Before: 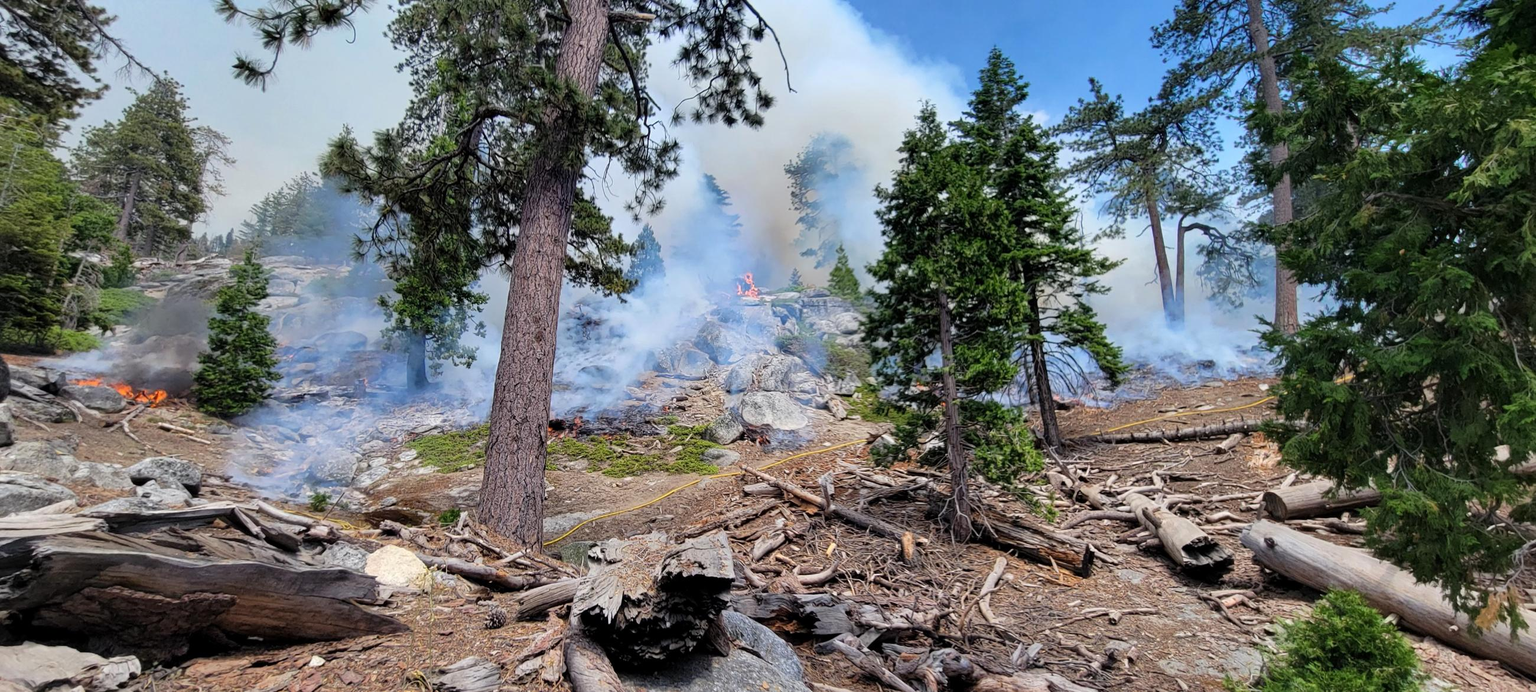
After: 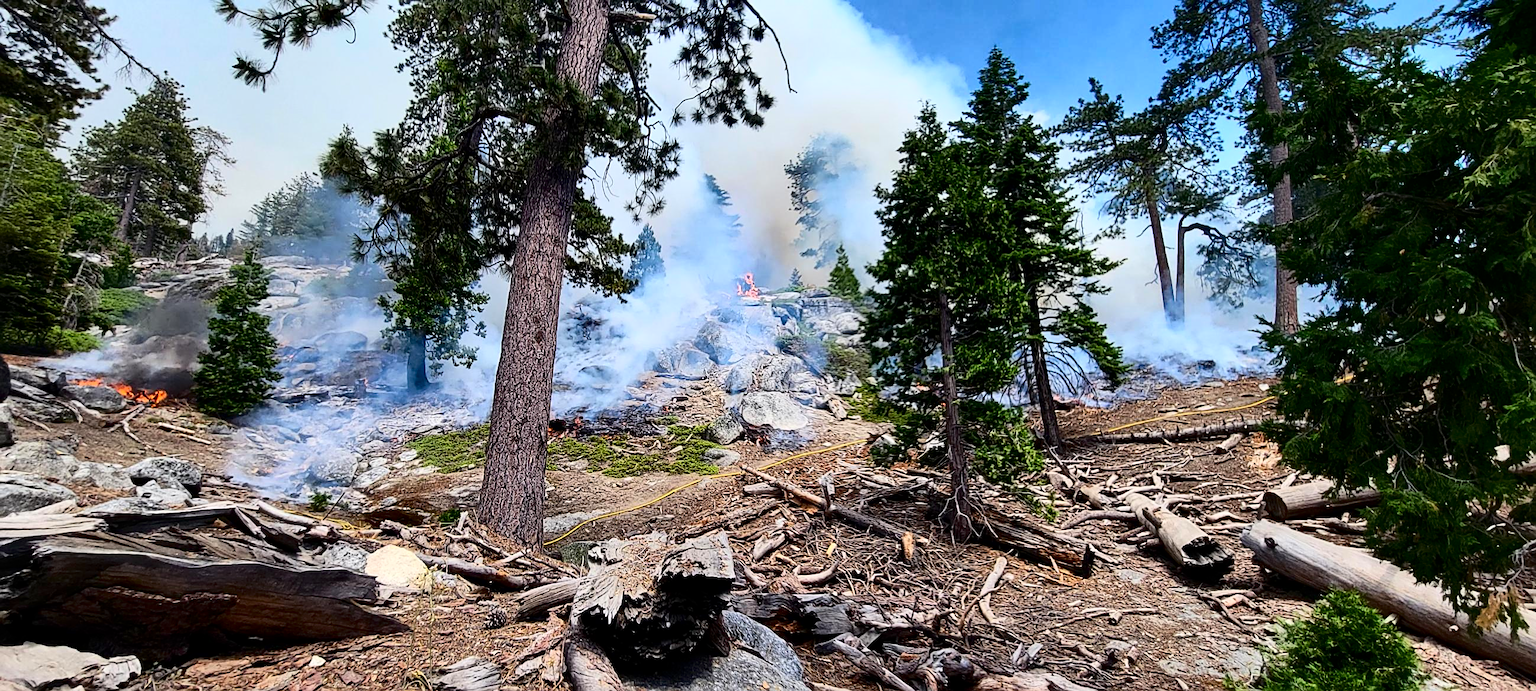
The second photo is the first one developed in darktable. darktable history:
sharpen: on, module defaults
contrast brightness saturation: contrast 0.327, brightness -0.083, saturation 0.166
